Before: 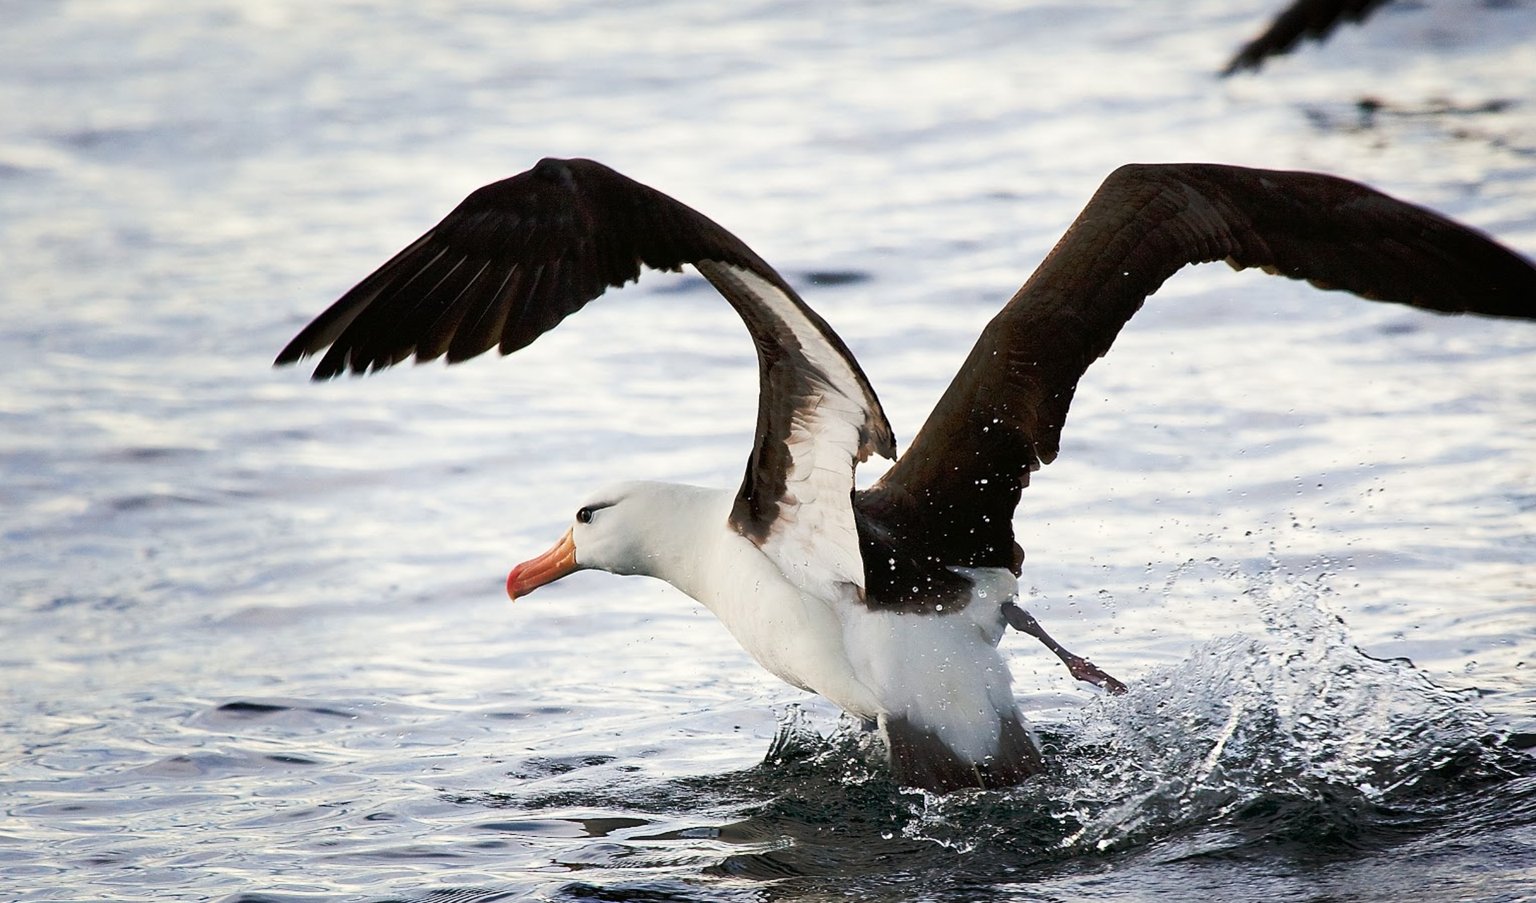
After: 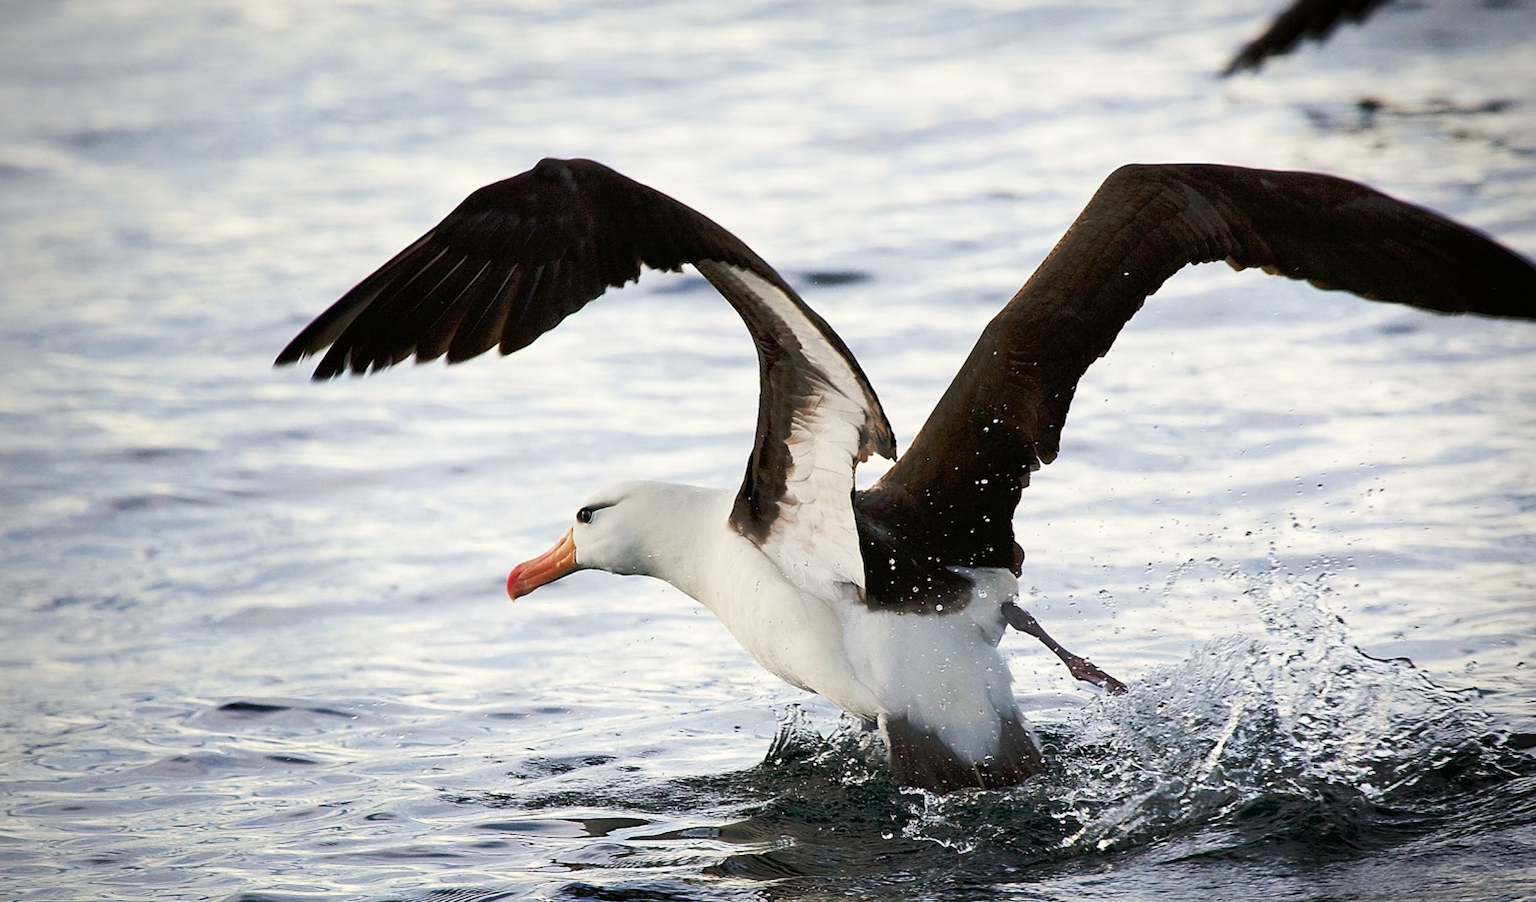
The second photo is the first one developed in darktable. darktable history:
vignetting: on, module defaults
exposure: exposure 0.014 EV, compensate highlight preservation false
